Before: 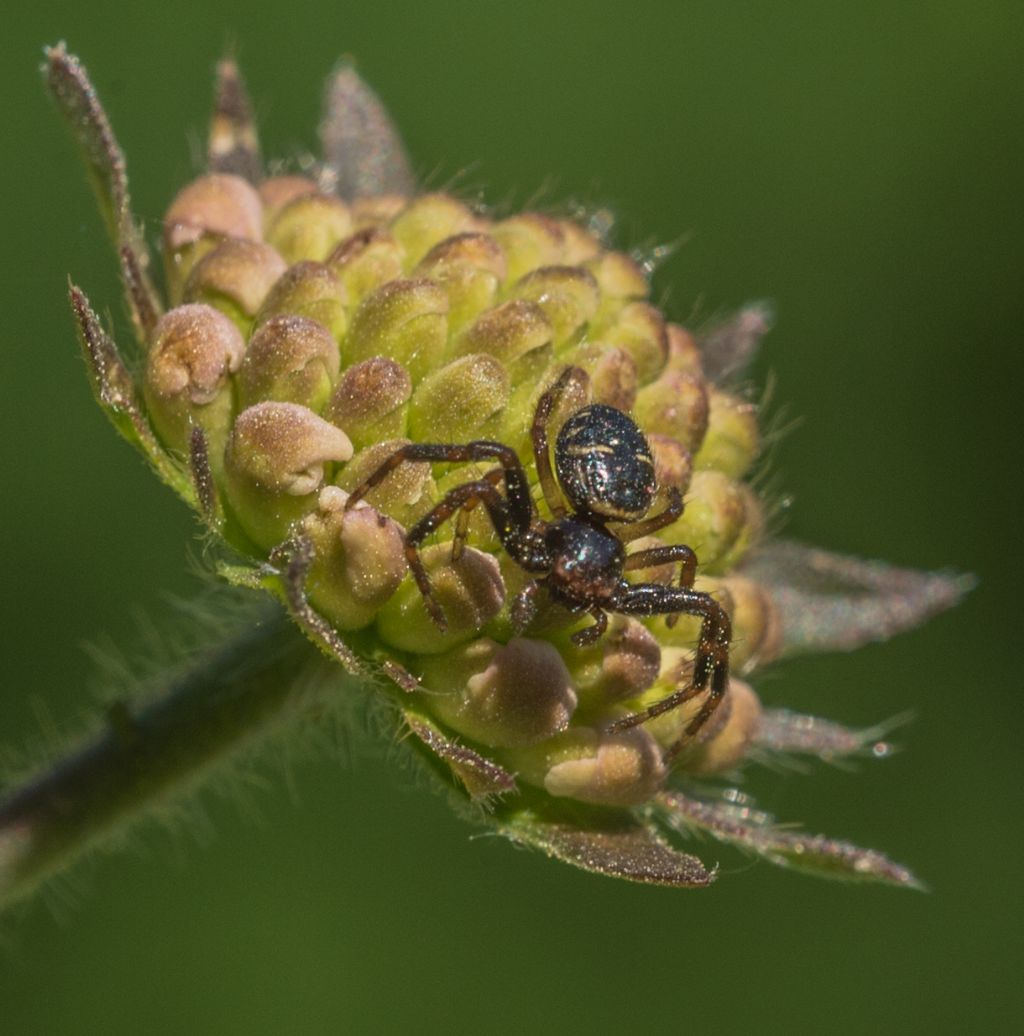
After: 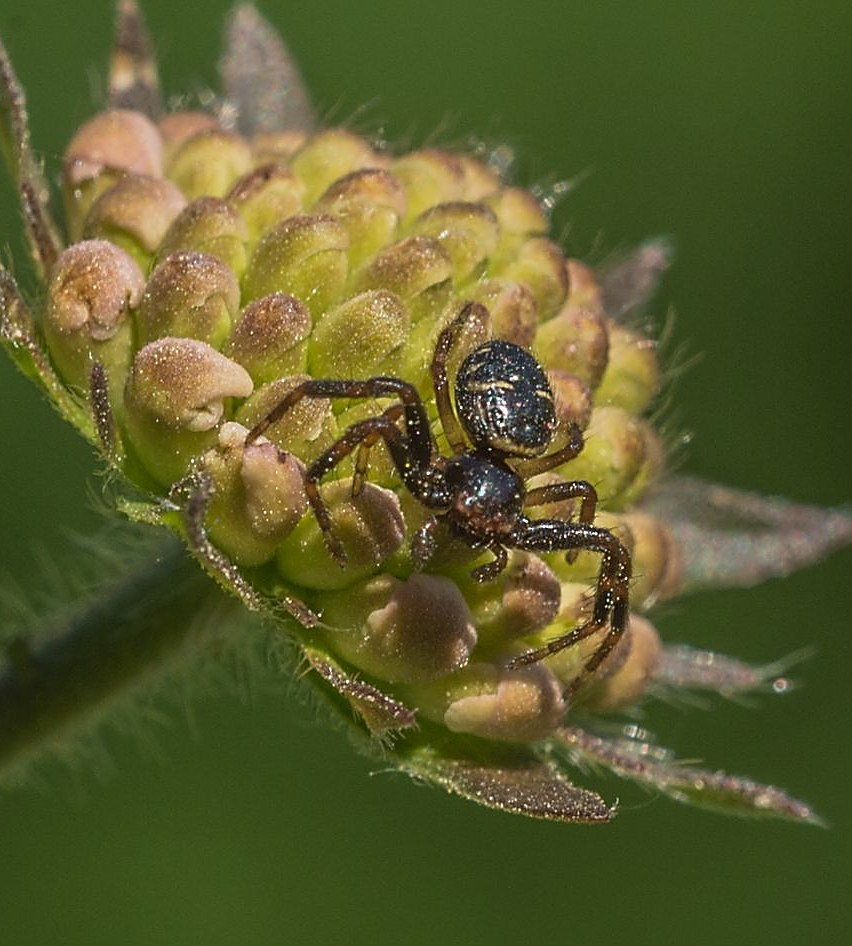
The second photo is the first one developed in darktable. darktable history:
crop: left 9.786%, top 6.27%, right 6.965%, bottom 2.343%
sharpen: radius 1.413, amount 1.24, threshold 0.763
